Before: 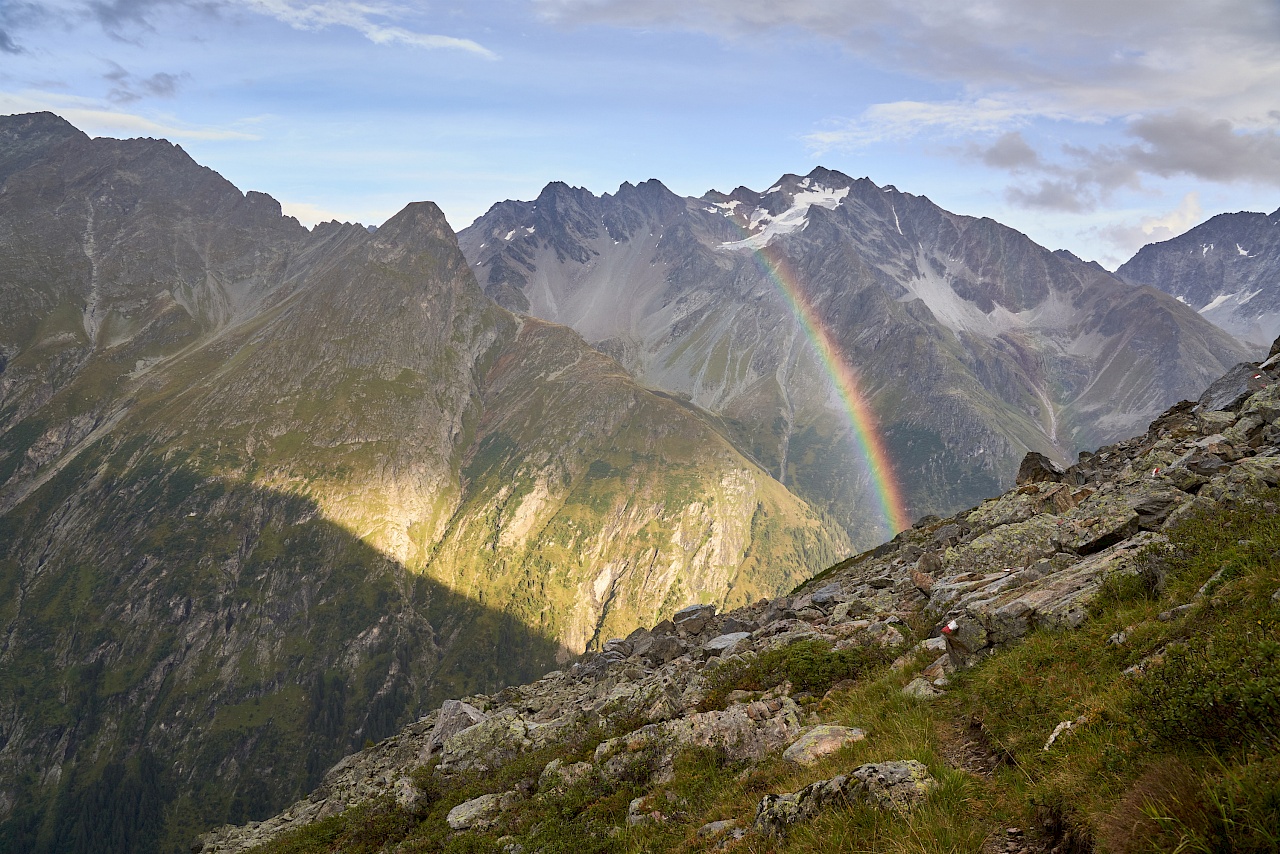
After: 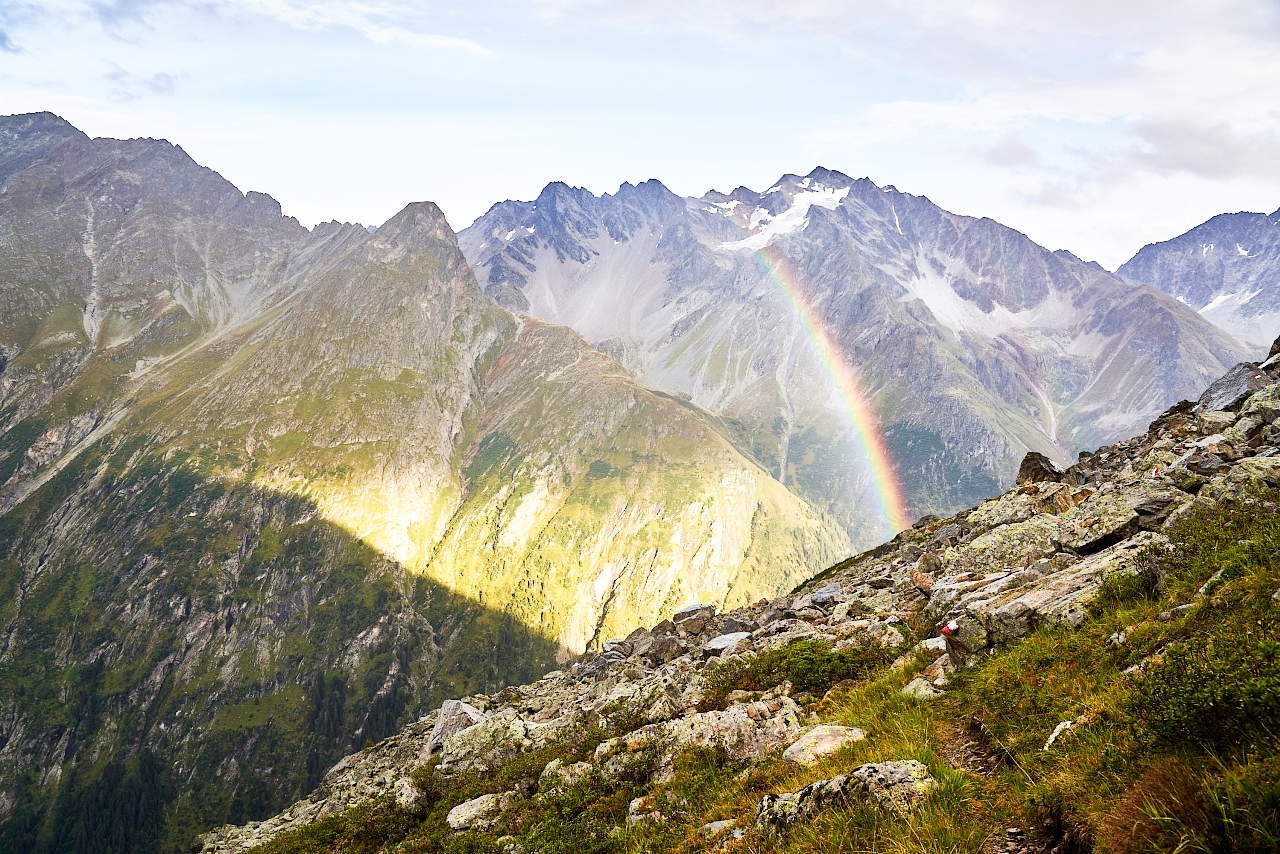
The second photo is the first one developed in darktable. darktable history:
base curve: curves: ch0 [(0, 0) (0.007, 0.004) (0.027, 0.03) (0.046, 0.07) (0.207, 0.54) (0.442, 0.872) (0.673, 0.972) (1, 1)], preserve colors none
exposure: exposure -0.156 EV, compensate highlight preservation false
